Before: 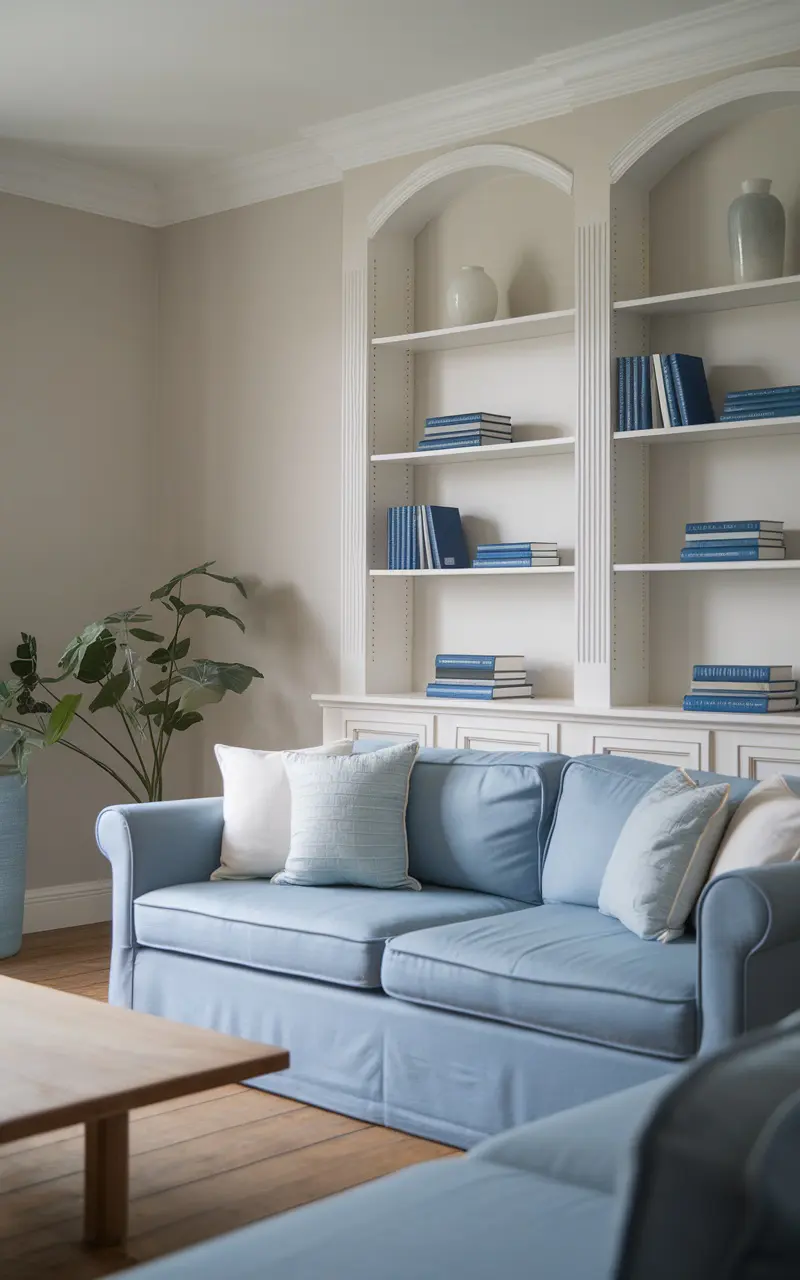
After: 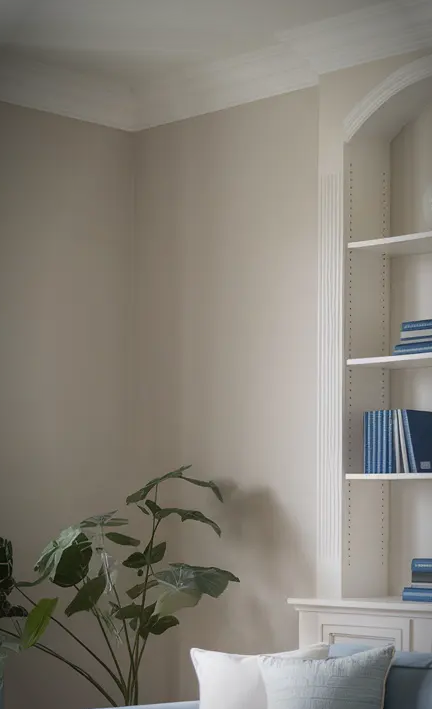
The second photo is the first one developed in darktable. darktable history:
color correction: highlights b* -0.06, saturation 0.987
exposure: exposure -0.017 EV, compensate highlight preservation false
vignetting: brightness -0.609, saturation 0.002, automatic ratio true
crop and rotate: left 3.071%, top 7.548%, right 42.857%, bottom 37.008%
